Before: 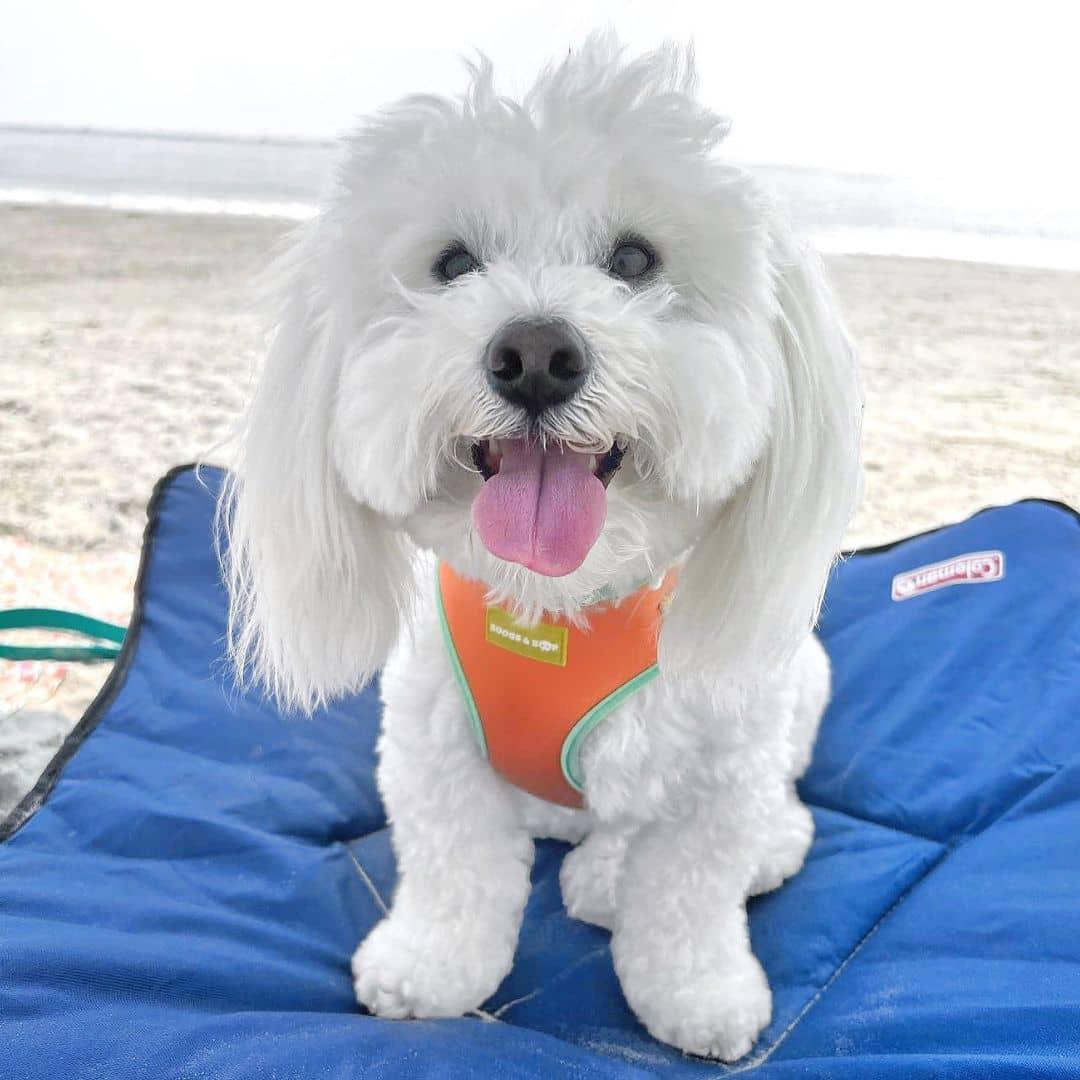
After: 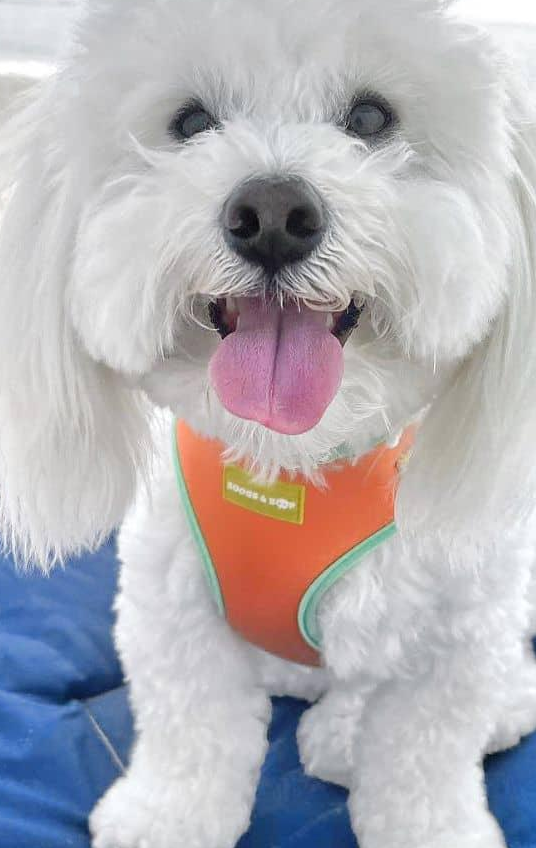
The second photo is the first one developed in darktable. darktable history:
crop and rotate: angle 0.017°, left 24.409%, top 13.22%, right 25.885%, bottom 8.182%
